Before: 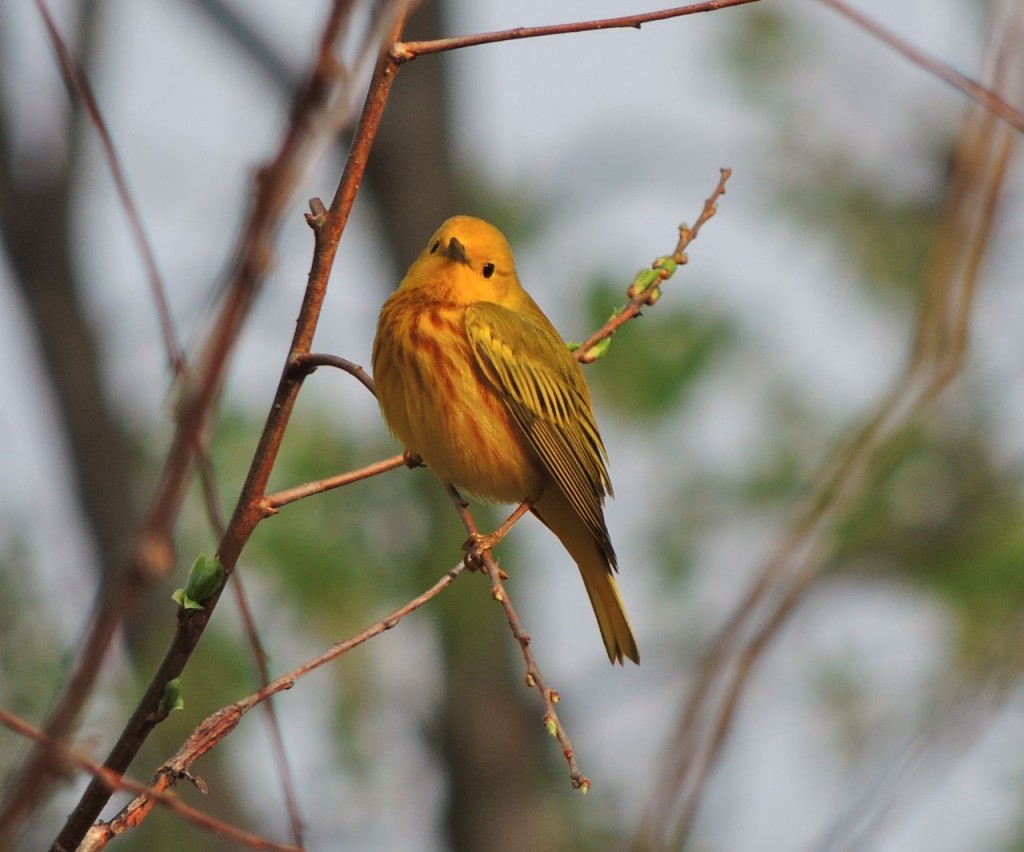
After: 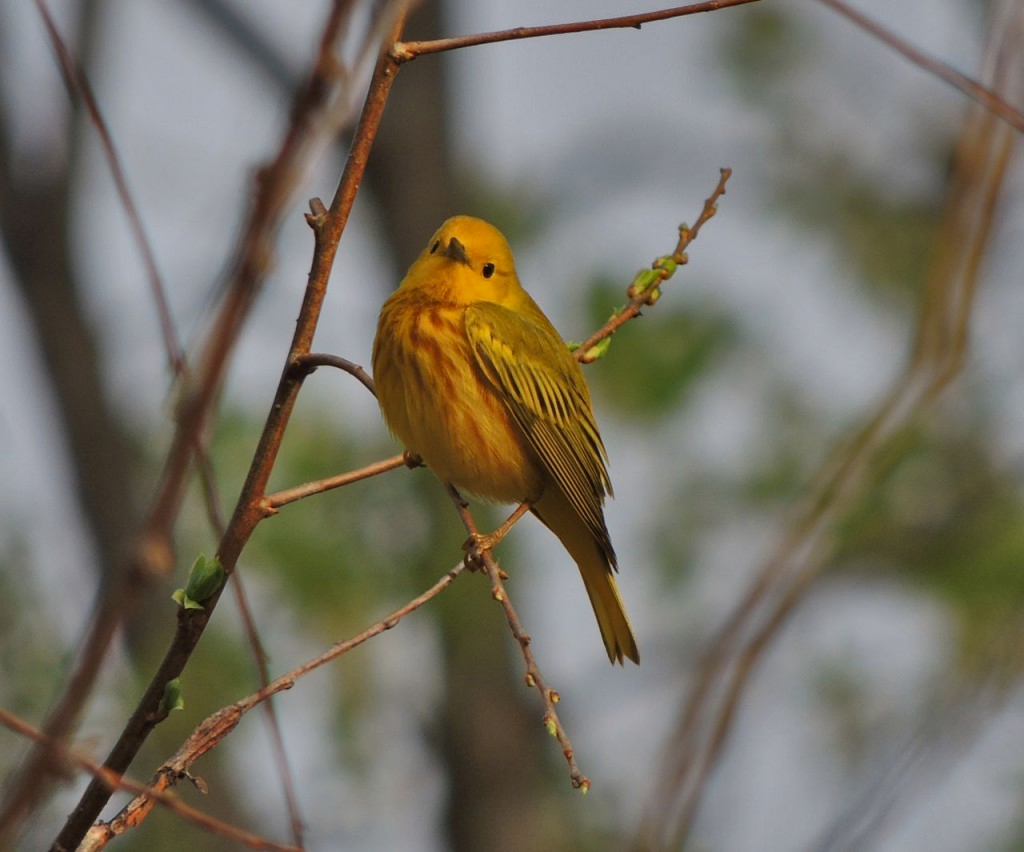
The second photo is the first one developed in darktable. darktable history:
color contrast: green-magenta contrast 0.81
shadows and highlights: shadows 80.73, white point adjustment -9.07, highlights -61.46, soften with gaussian
